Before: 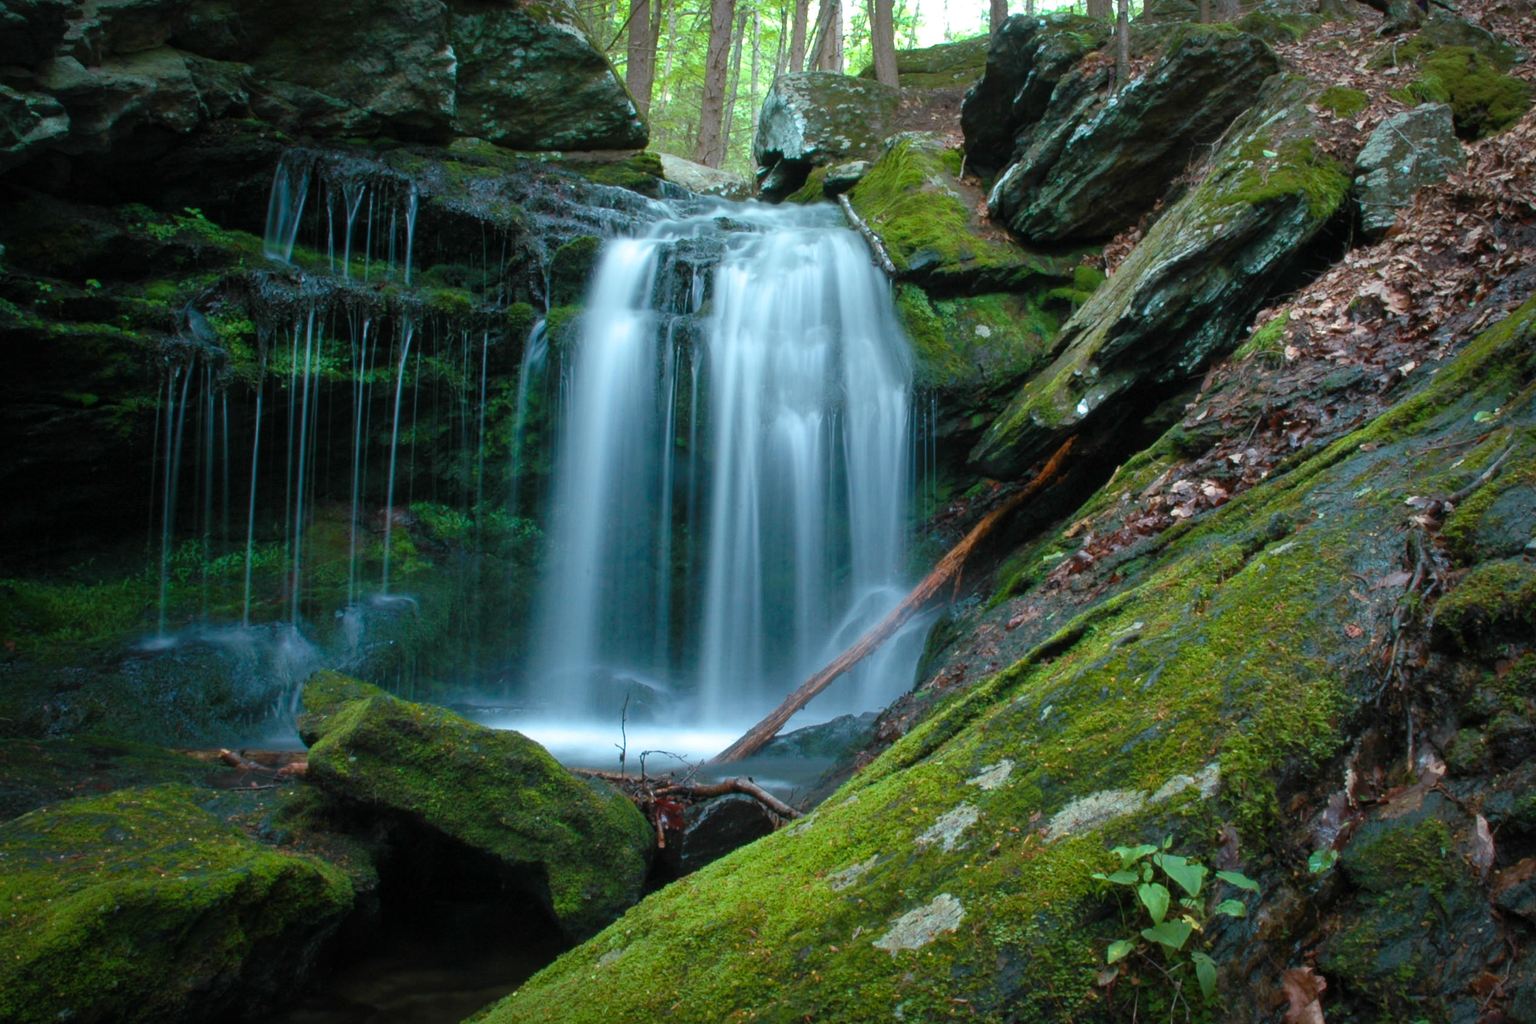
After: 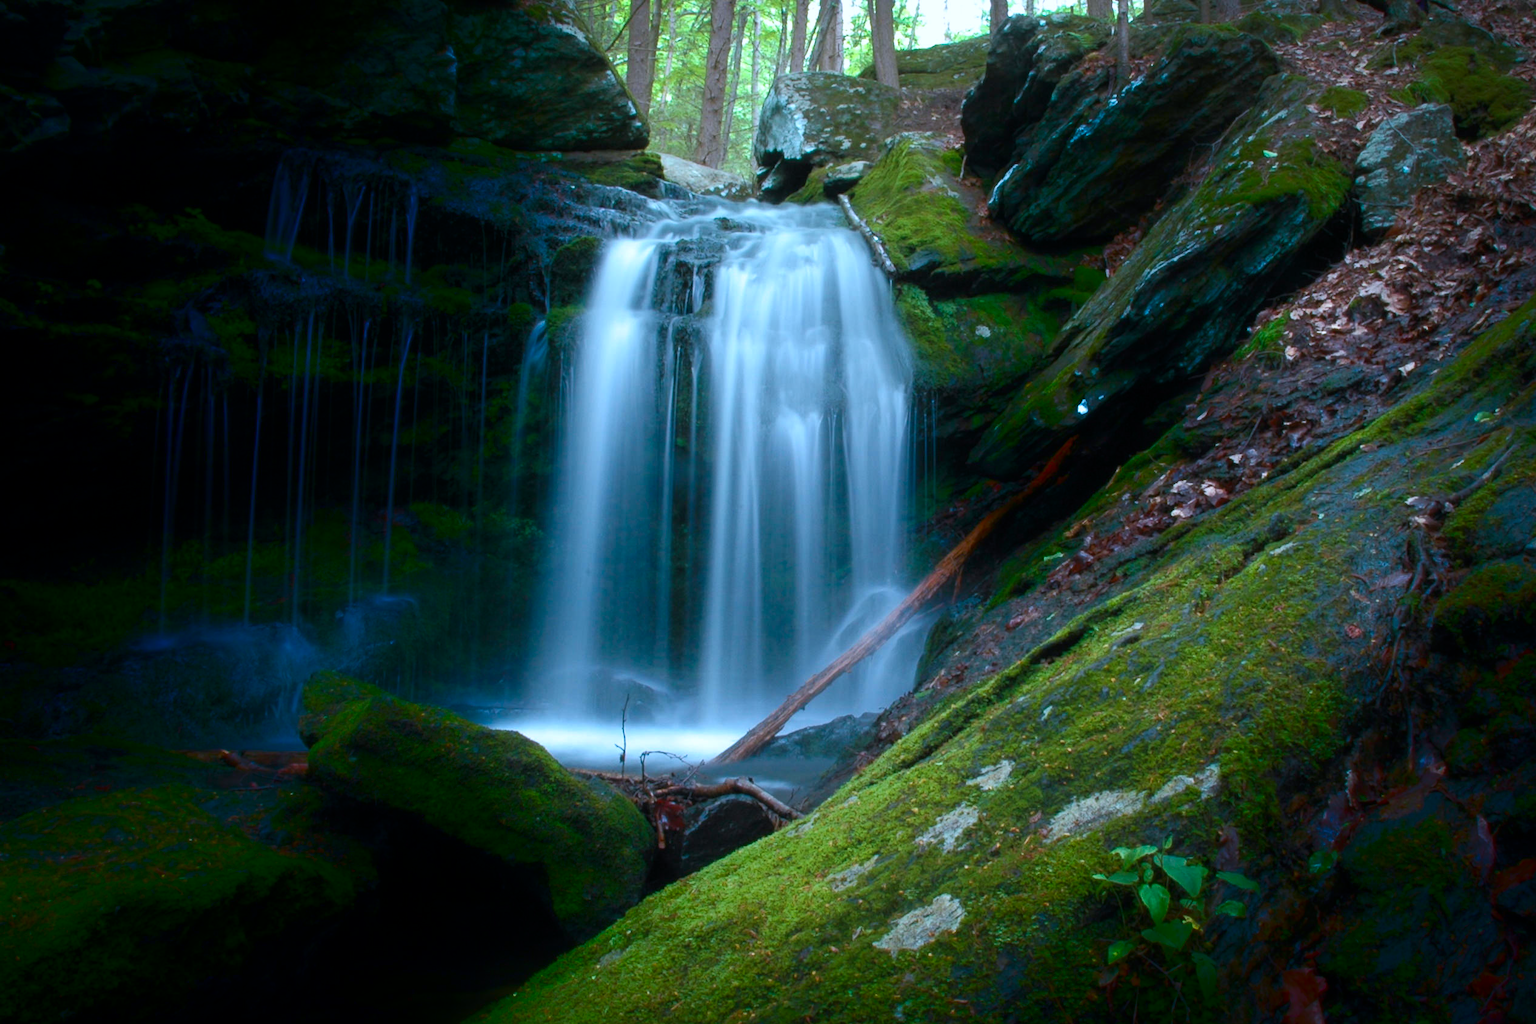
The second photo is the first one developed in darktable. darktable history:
color calibration: illuminant as shot in camera, x 0.37, y 0.382, temperature 4316.3 K
shadows and highlights: shadows -86.13, highlights -35.64, soften with gaussian
